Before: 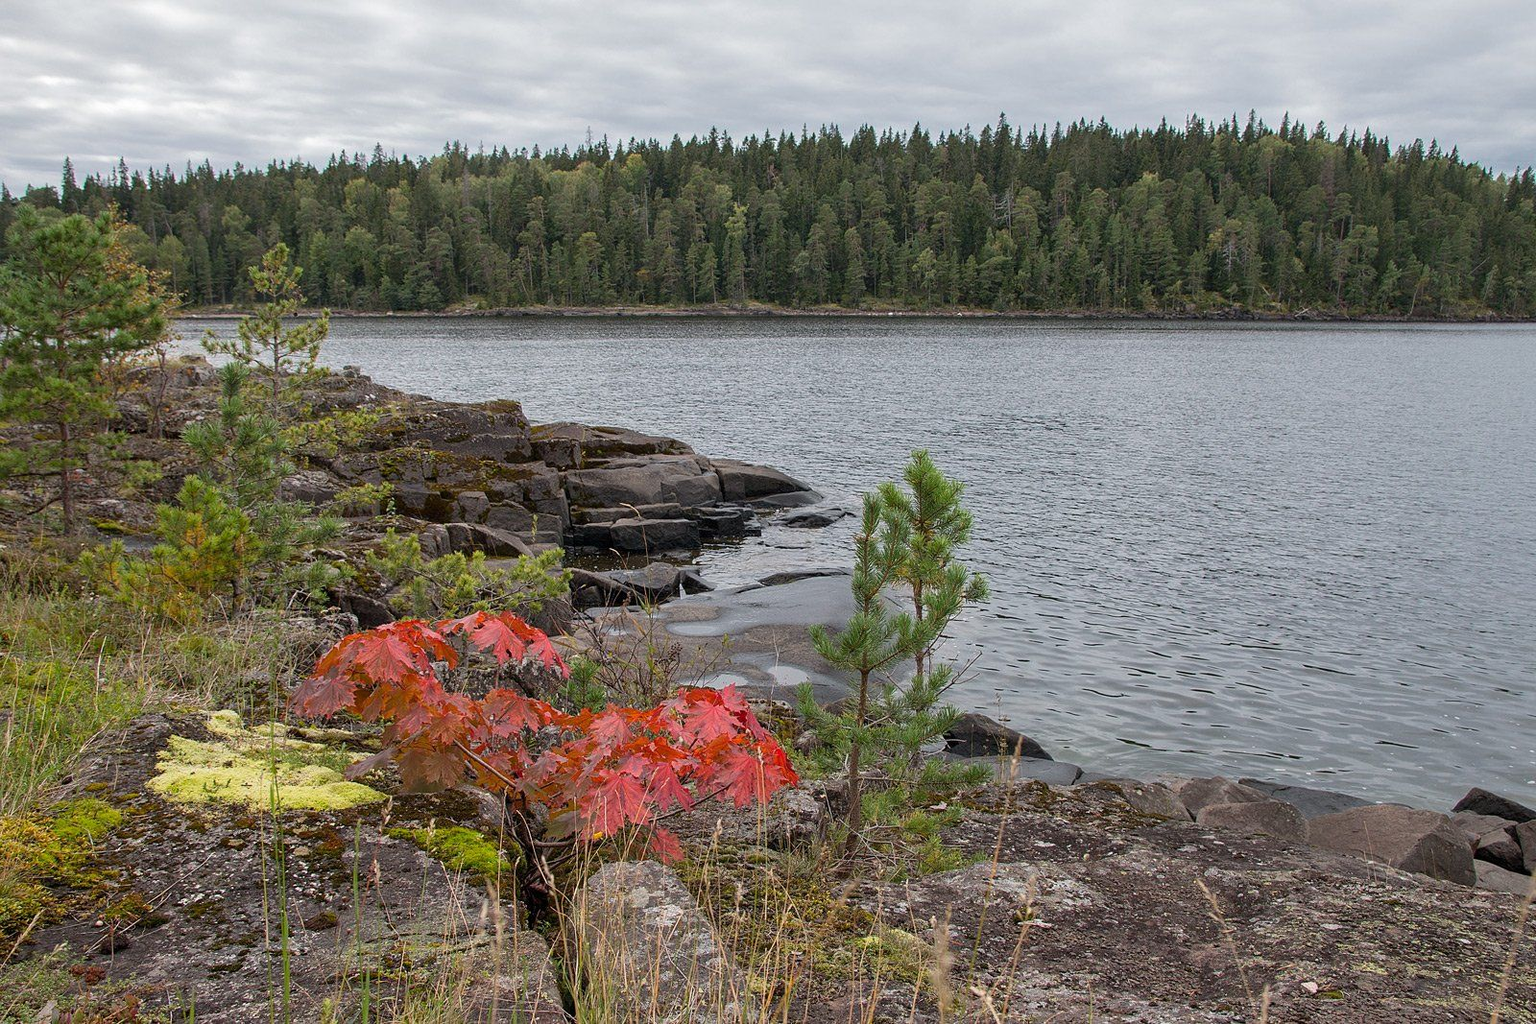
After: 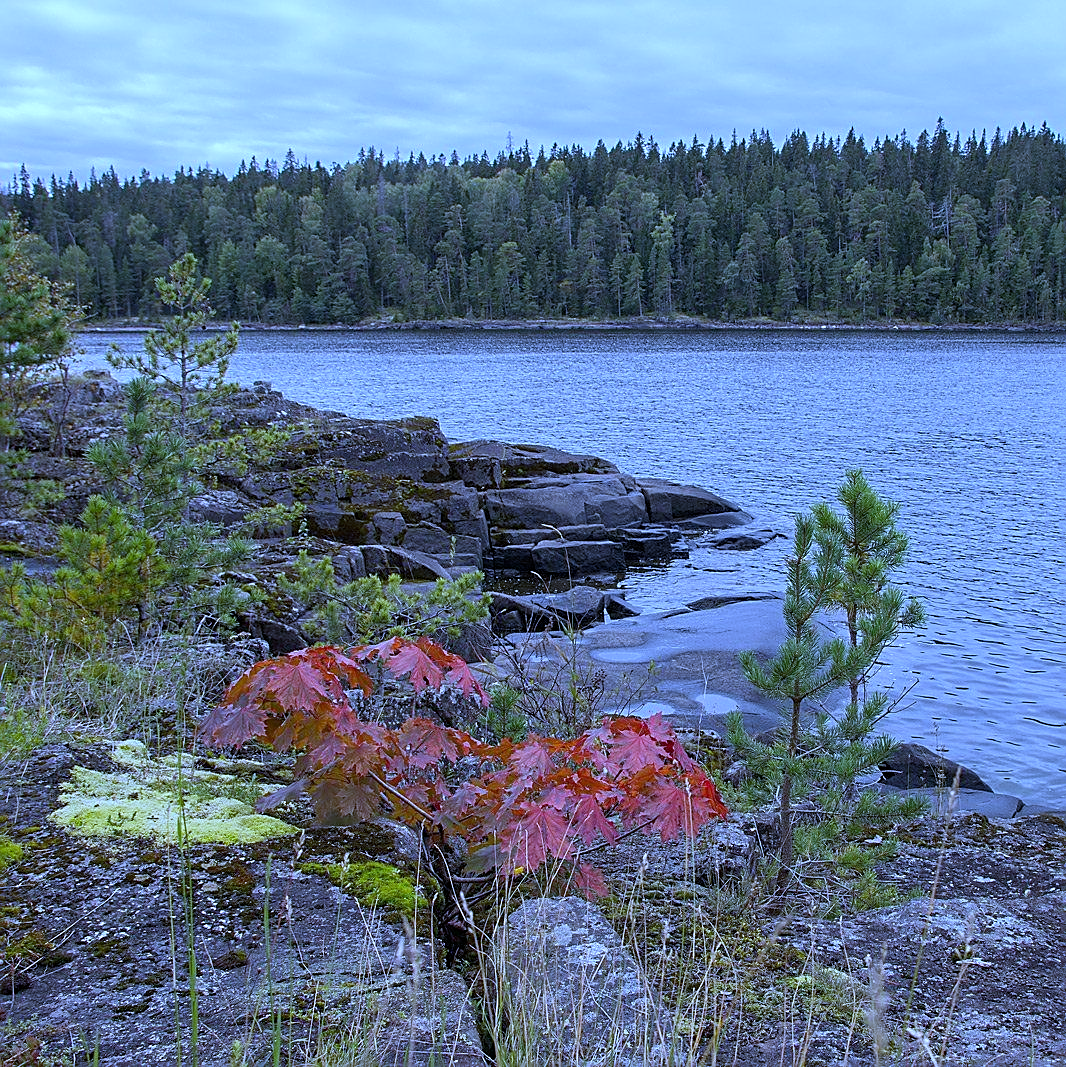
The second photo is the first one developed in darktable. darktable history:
white balance: red 0.766, blue 1.537
crop and rotate: left 6.617%, right 26.717%
sharpen: on, module defaults
